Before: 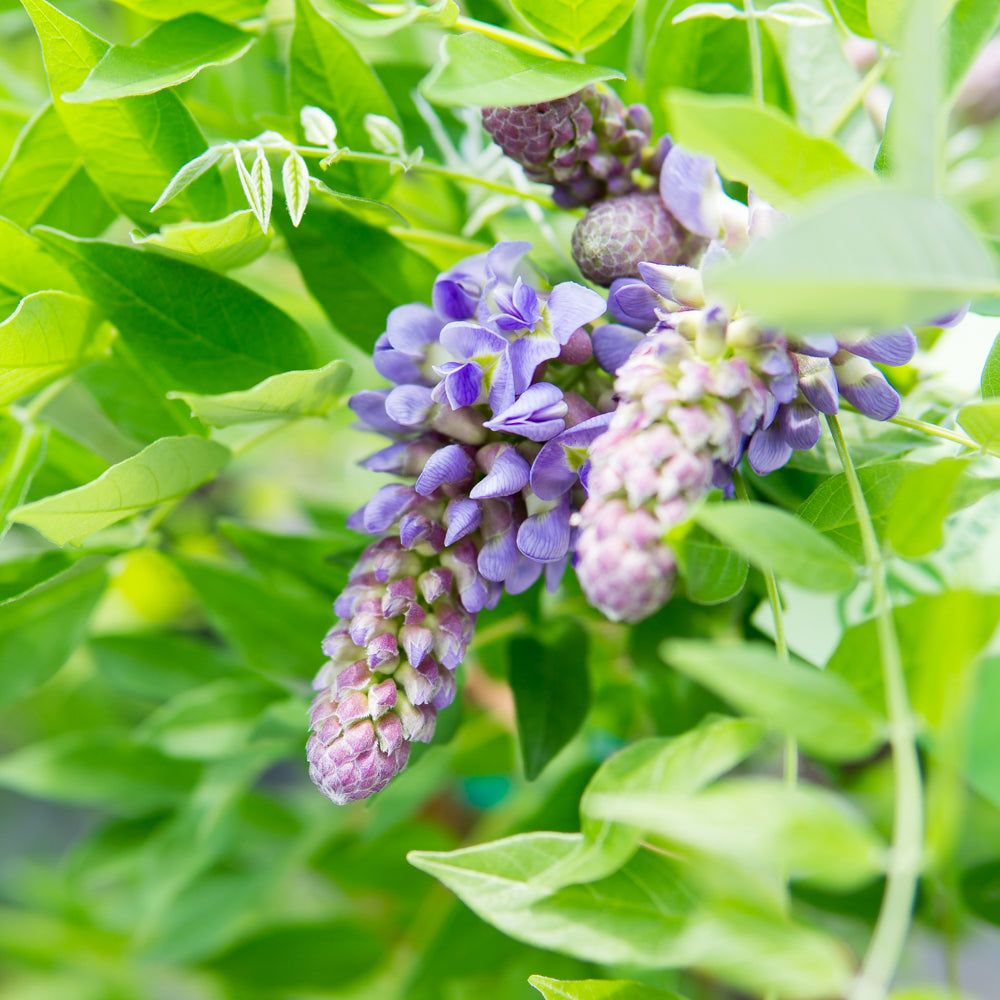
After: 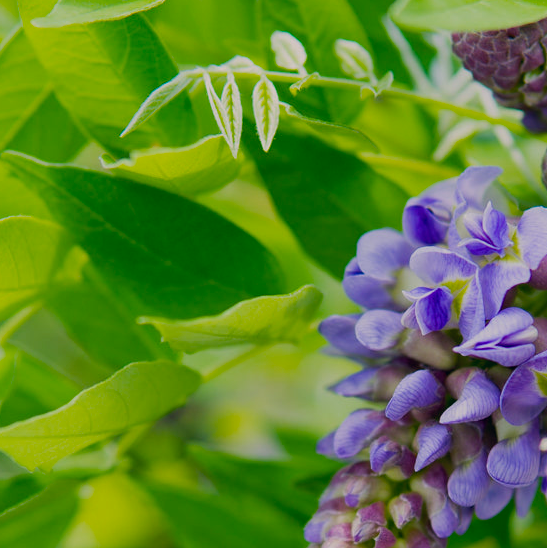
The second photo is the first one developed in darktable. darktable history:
crop and rotate: left 3.047%, top 7.509%, right 42.236%, bottom 37.598%
exposure: black level correction 0, exposure -0.766 EV, compensate highlight preservation false
color balance rgb: perceptual saturation grading › global saturation 20%, global vibrance 20%
color correction: highlights a* 5.38, highlights b* 5.3, shadows a* -4.26, shadows b* -5.11
